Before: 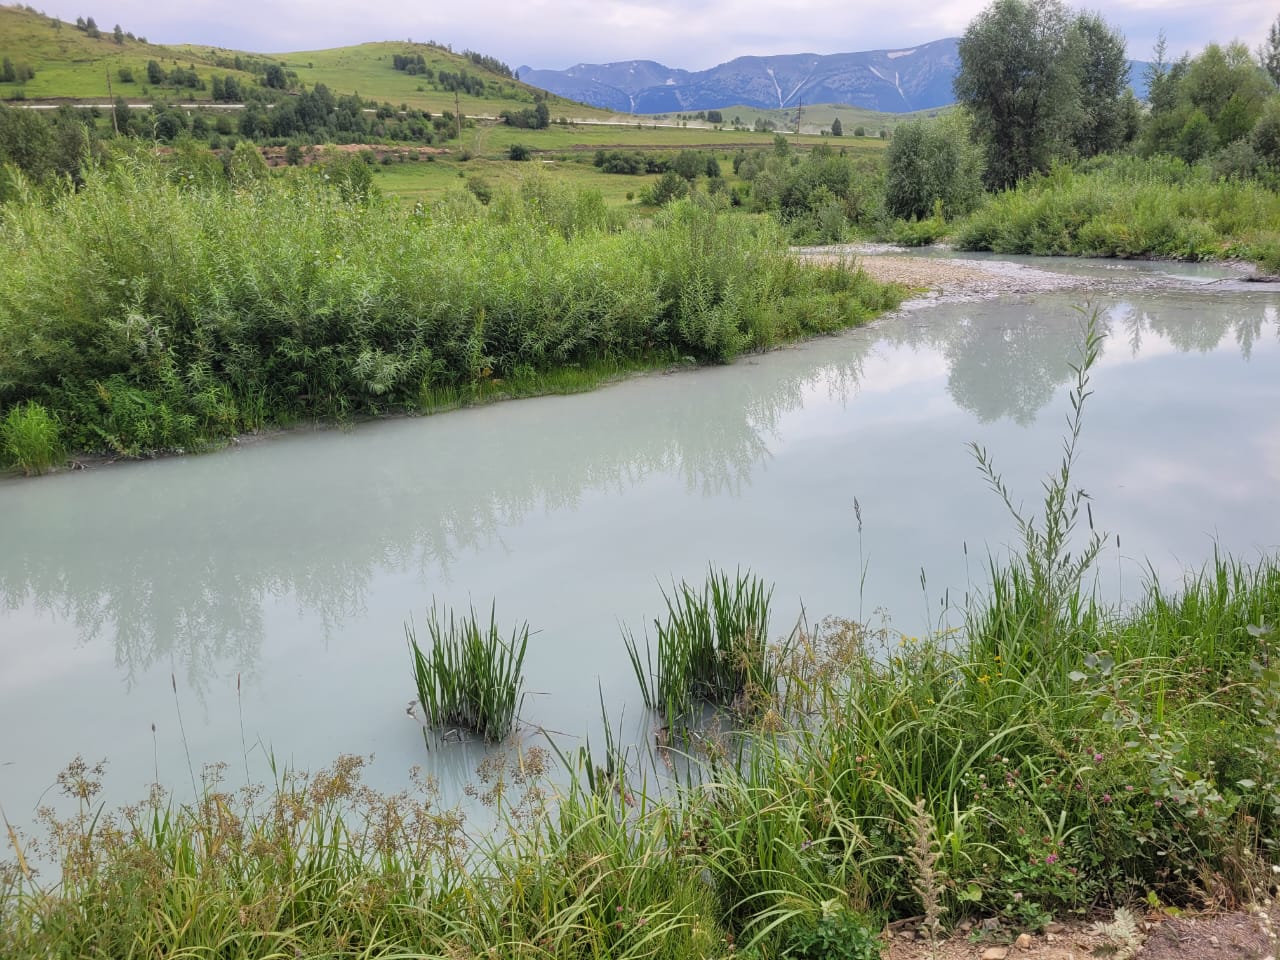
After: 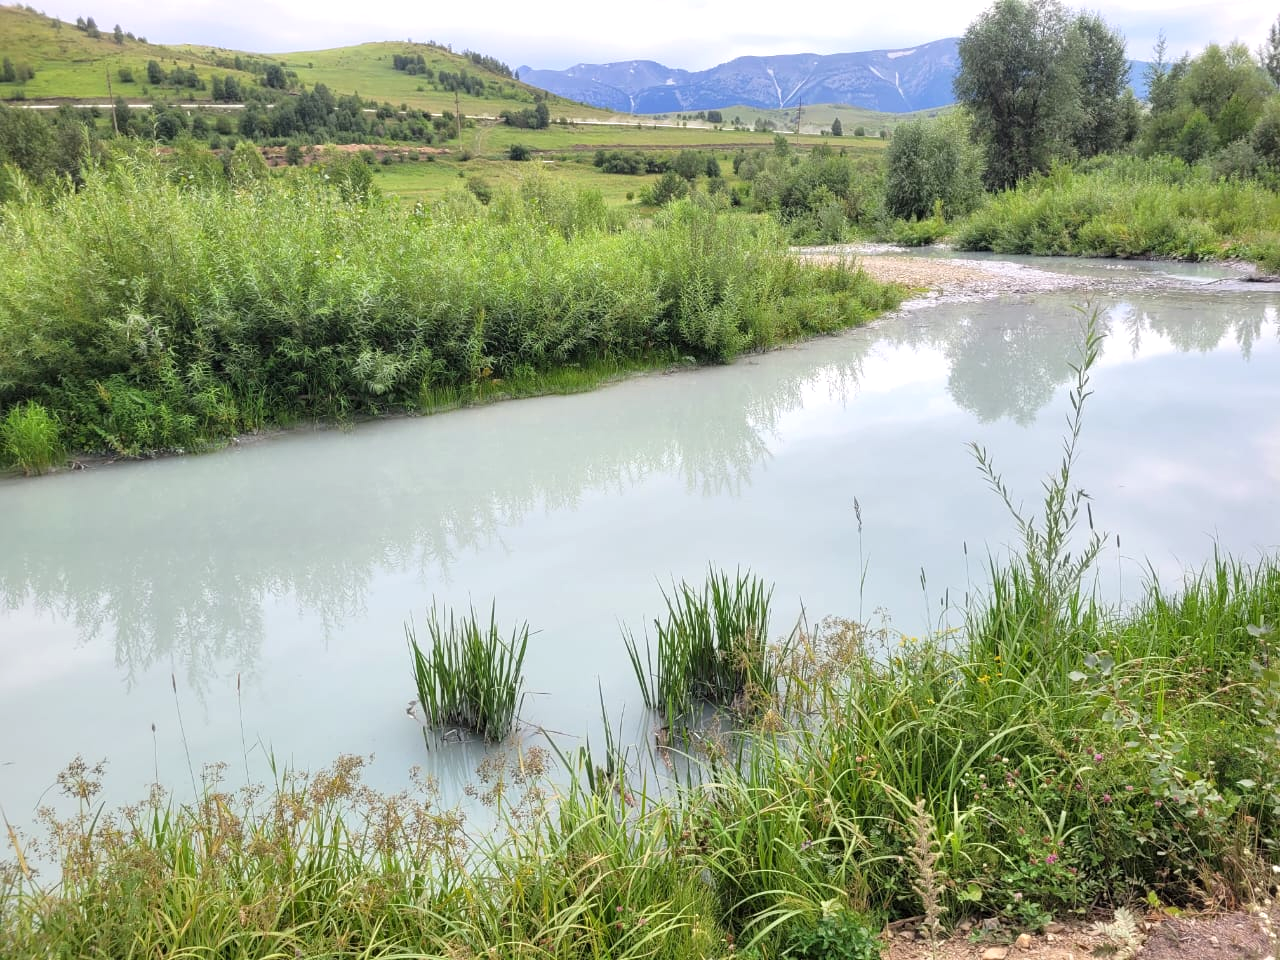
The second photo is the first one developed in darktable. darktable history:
exposure: black level correction 0.001, exposure 0.499 EV, compensate exposure bias true, compensate highlight preservation false
color correction: highlights a* -0.136, highlights b* 0.073
